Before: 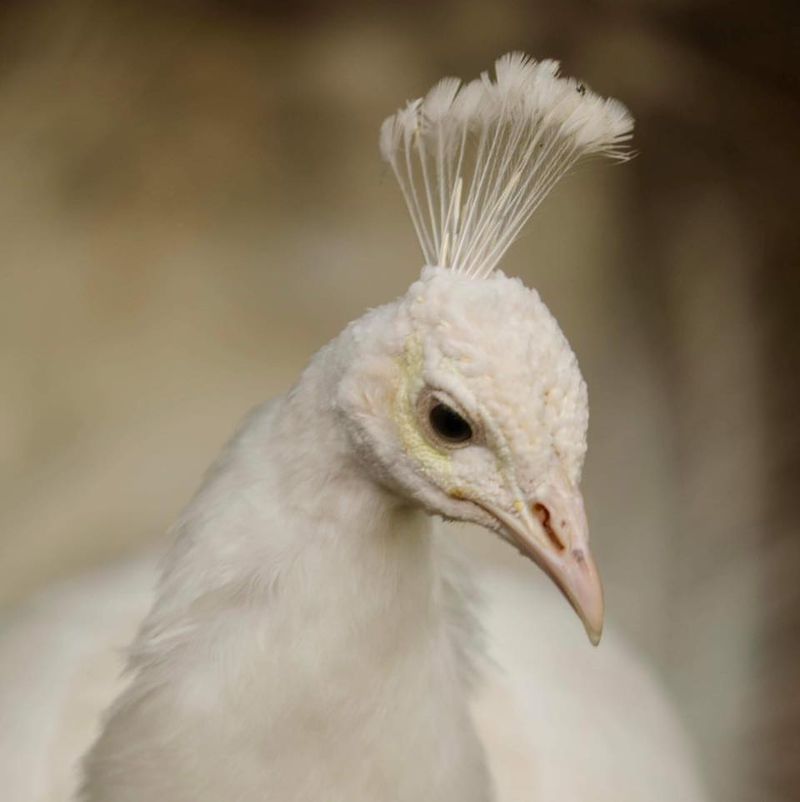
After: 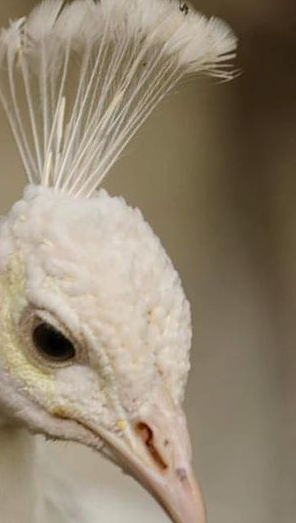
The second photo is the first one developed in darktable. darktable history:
exposure: compensate highlight preservation false
crop and rotate: left 49.643%, top 10.137%, right 13.264%, bottom 24.591%
sharpen: amount 0.208
